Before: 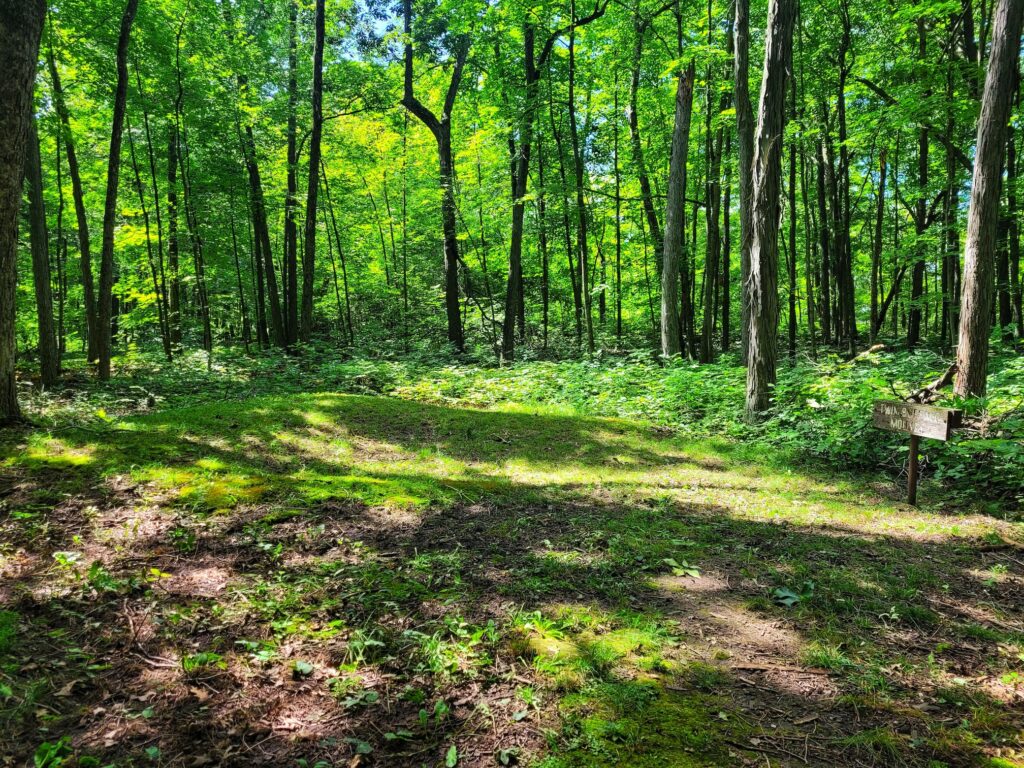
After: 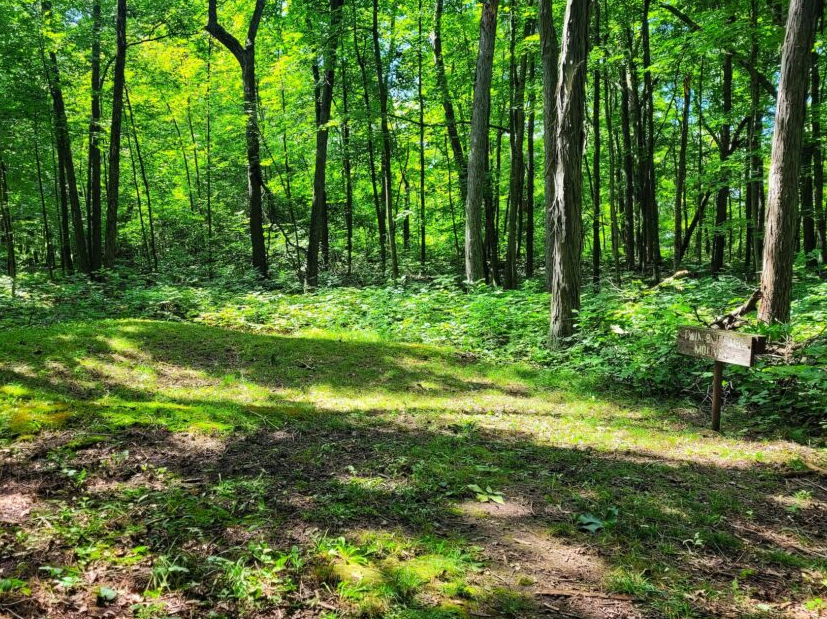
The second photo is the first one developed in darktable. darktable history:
crop: left 19.144%, top 9.676%, right 0.001%, bottom 9.657%
